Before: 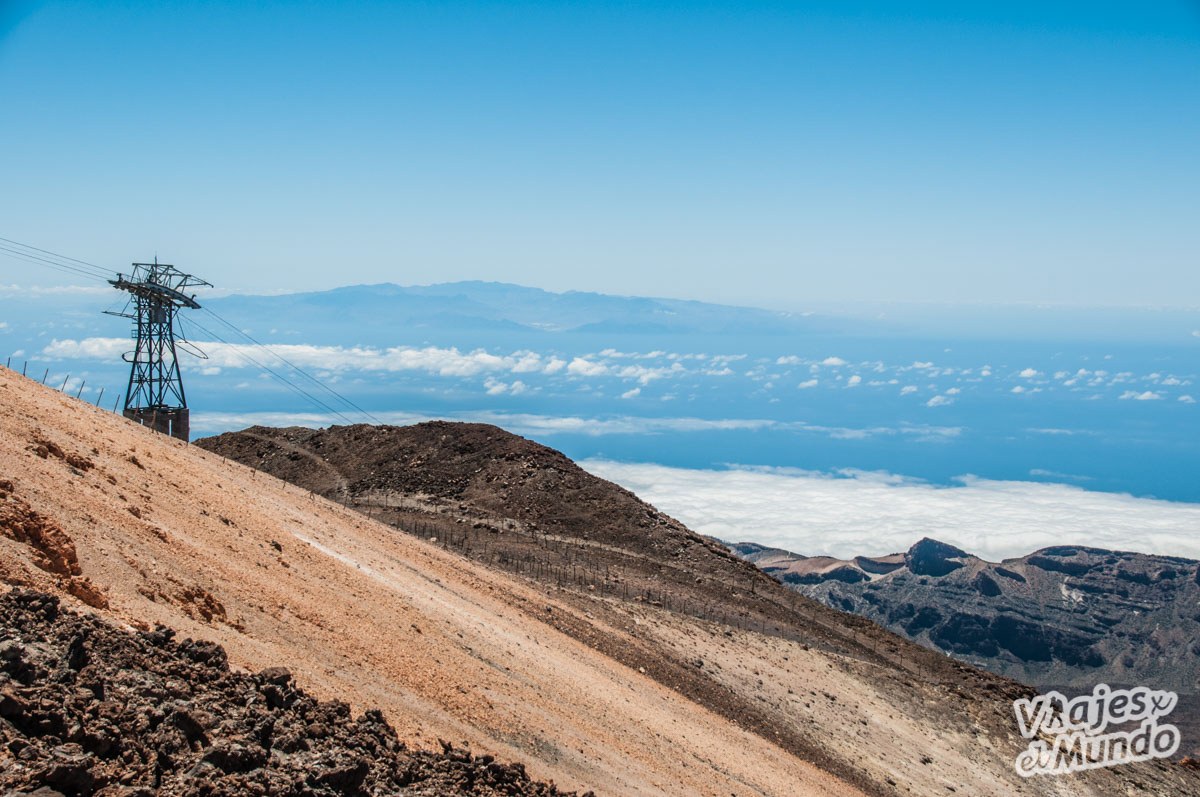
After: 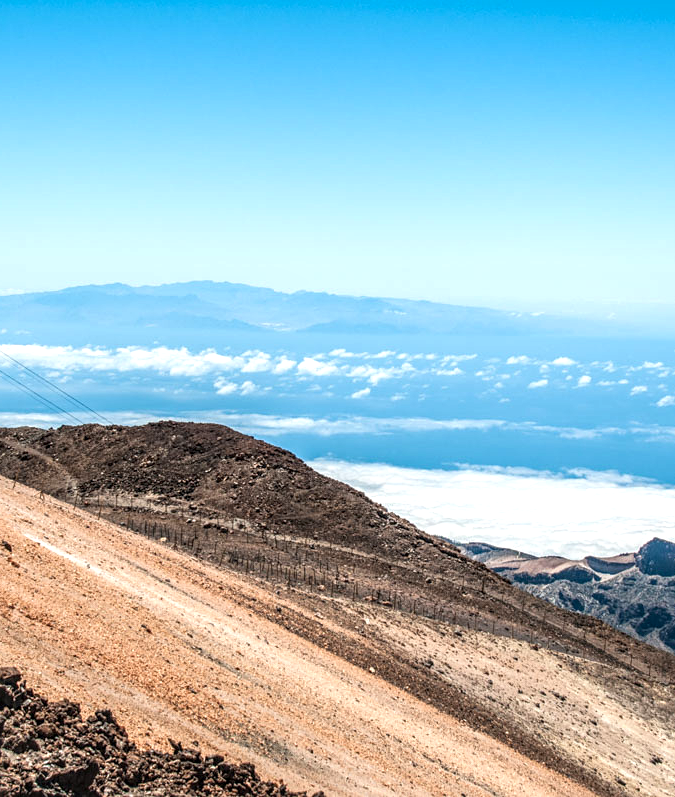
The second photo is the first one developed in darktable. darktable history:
local contrast: on, module defaults
exposure: exposure 0.564 EV, compensate highlight preservation false
sharpen: amount 0.2
crop and rotate: left 22.516%, right 21.234%
